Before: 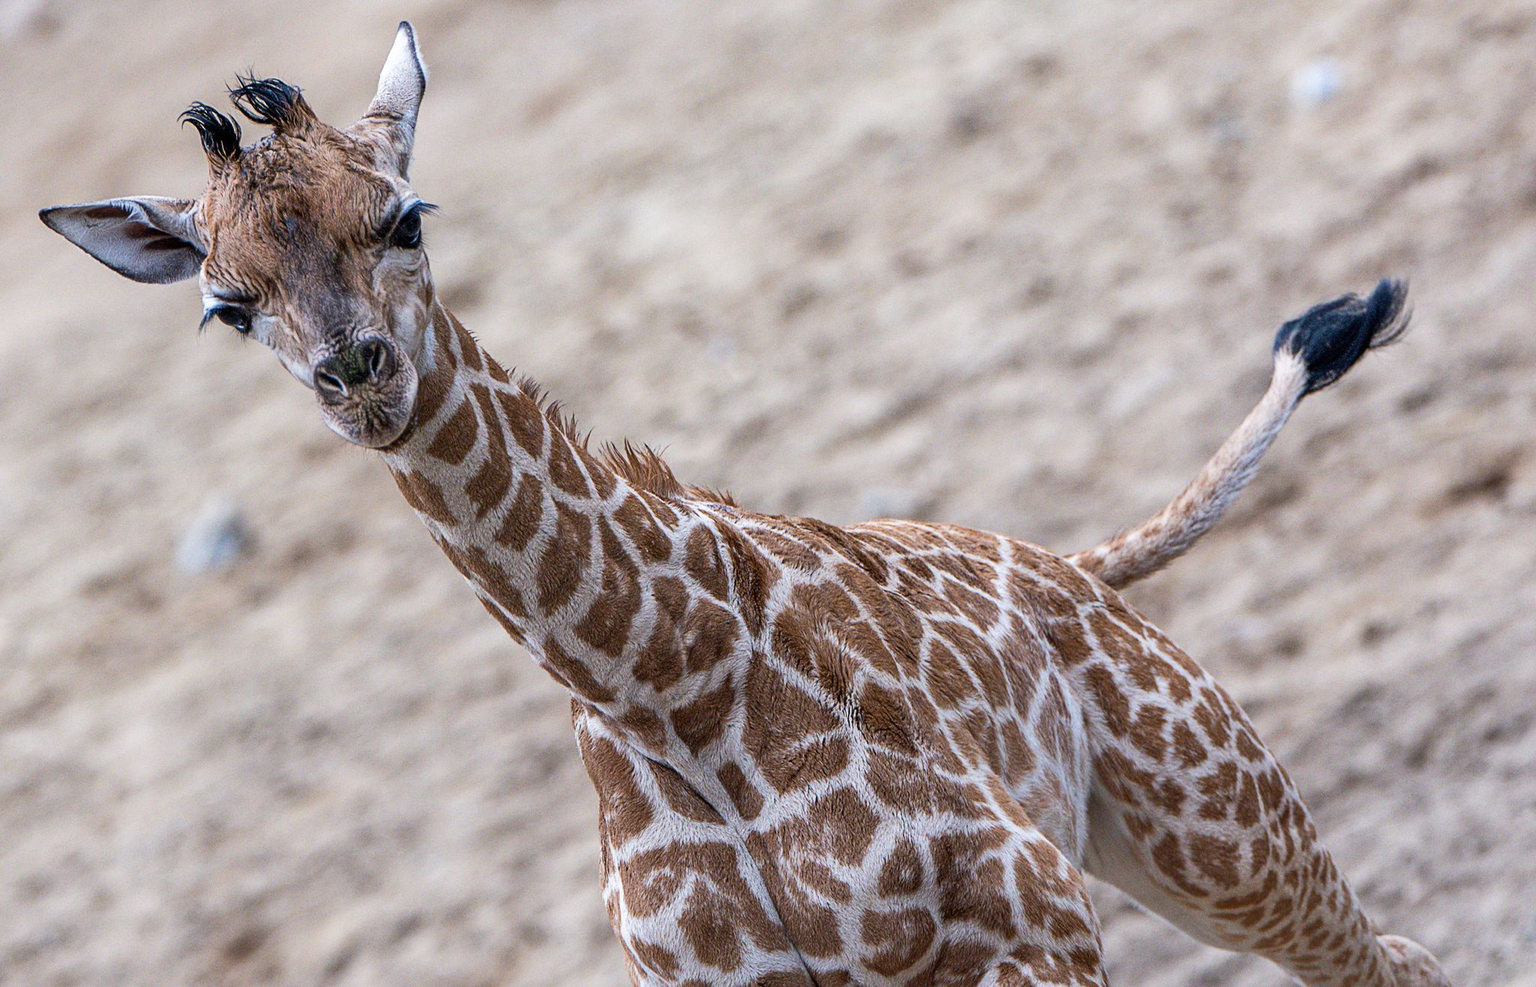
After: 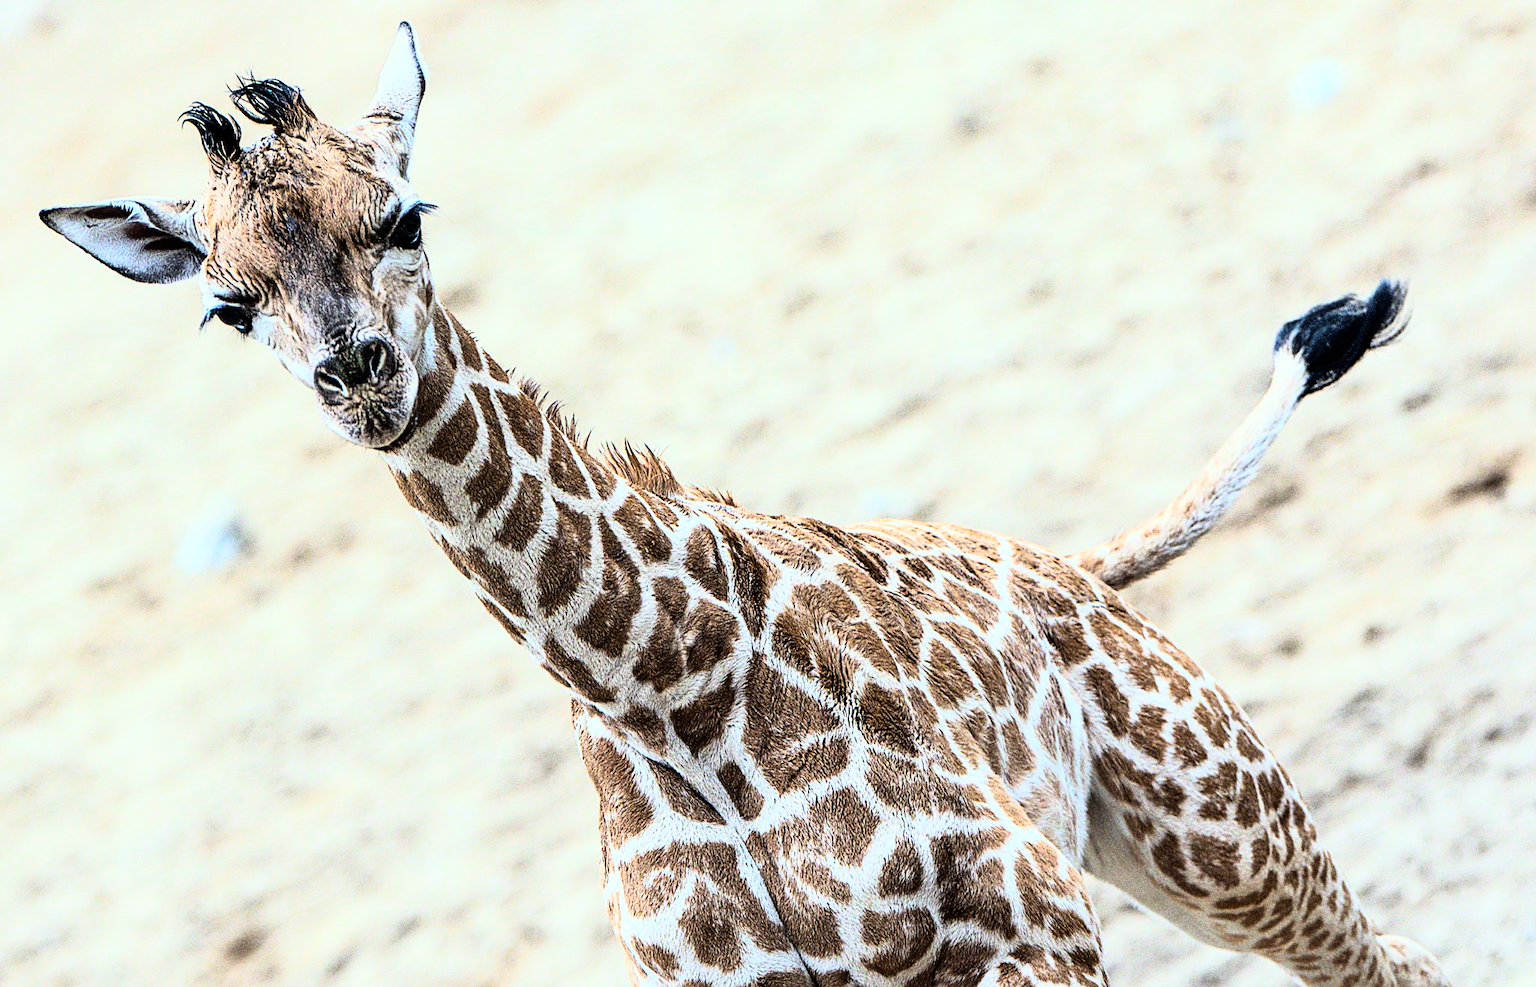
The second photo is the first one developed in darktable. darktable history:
tone curve: curves: ch0 [(0, 0) (0.003, 0.003) (0.011, 0.011) (0.025, 0.025) (0.044, 0.044) (0.069, 0.069) (0.1, 0.099) (0.136, 0.135) (0.177, 0.176) (0.224, 0.223) (0.277, 0.275) (0.335, 0.333) (0.399, 0.396) (0.468, 0.465) (0.543, 0.546) (0.623, 0.625) (0.709, 0.711) (0.801, 0.802) (0.898, 0.898) (1, 1)], preserve colors none
sharpen: amount 0.2
rgb curve: curves: ch0 [(0, 0) (0.21, 0.15) (0.24, 0.21) (0.5, 0.75) (0.75, 0.96) (0.89, 0.99) (1, 1)]; ch1 [(0, 0.02) (0.21, 0.13) (0.25, 0.2) (0.5, 0.67) (0.75, 0.9) (0.89, 0.97) (1, 1)]; ch2 [(0, 0.02) (0.21, 0.13) (0.25, 0.2) (0.5, 0.67) (0.75, 0.9) (0.89, 0.97) (1, 1)], compensate middle gray true
color correction: highlights a* -8, highlights b* 3.1
